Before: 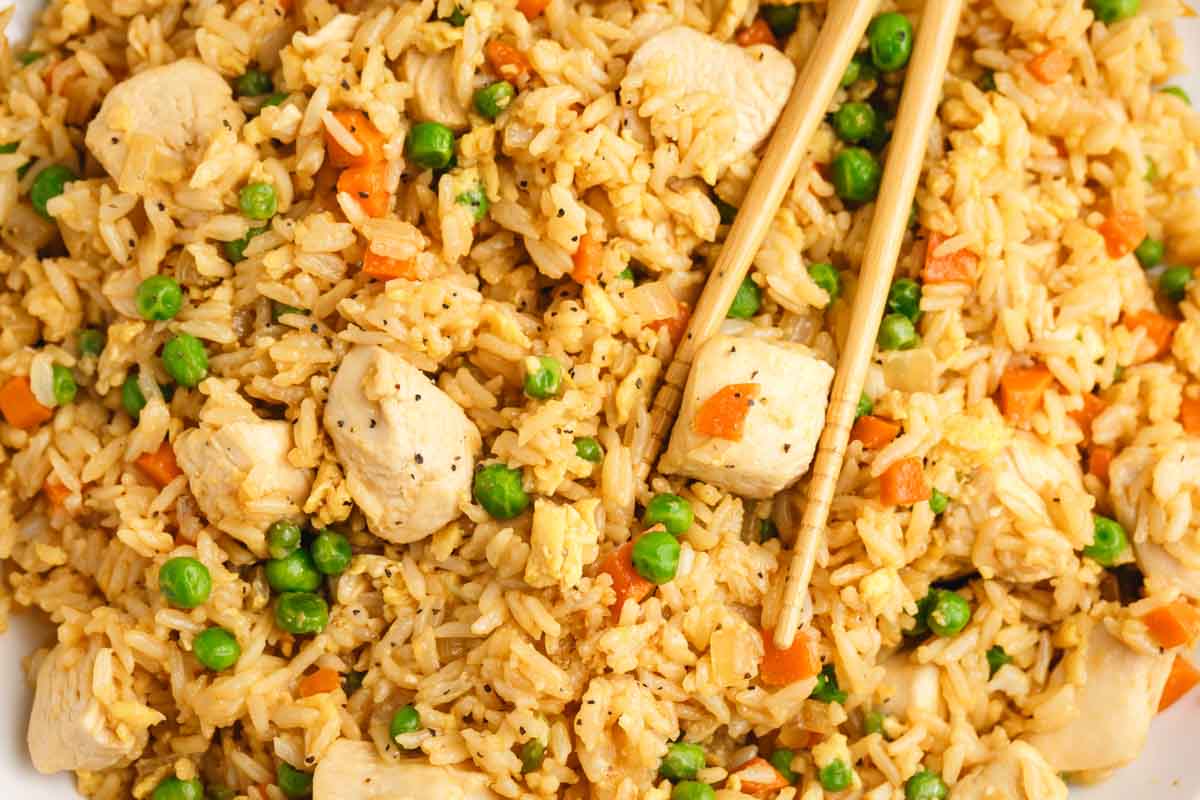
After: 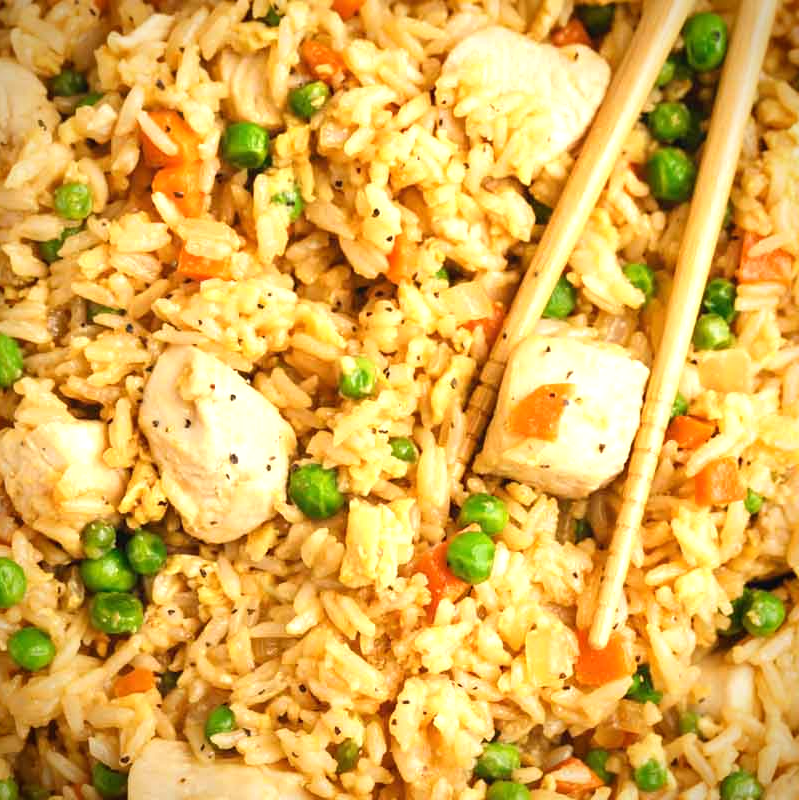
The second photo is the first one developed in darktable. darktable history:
crop: left 15.434%, right 17.907%
exposure: black level correction 0, exposure 0.499 EV, compensate highlight preservation false
vignetting: saturation 0.002, center (0, 0.004), automatic ratio true
